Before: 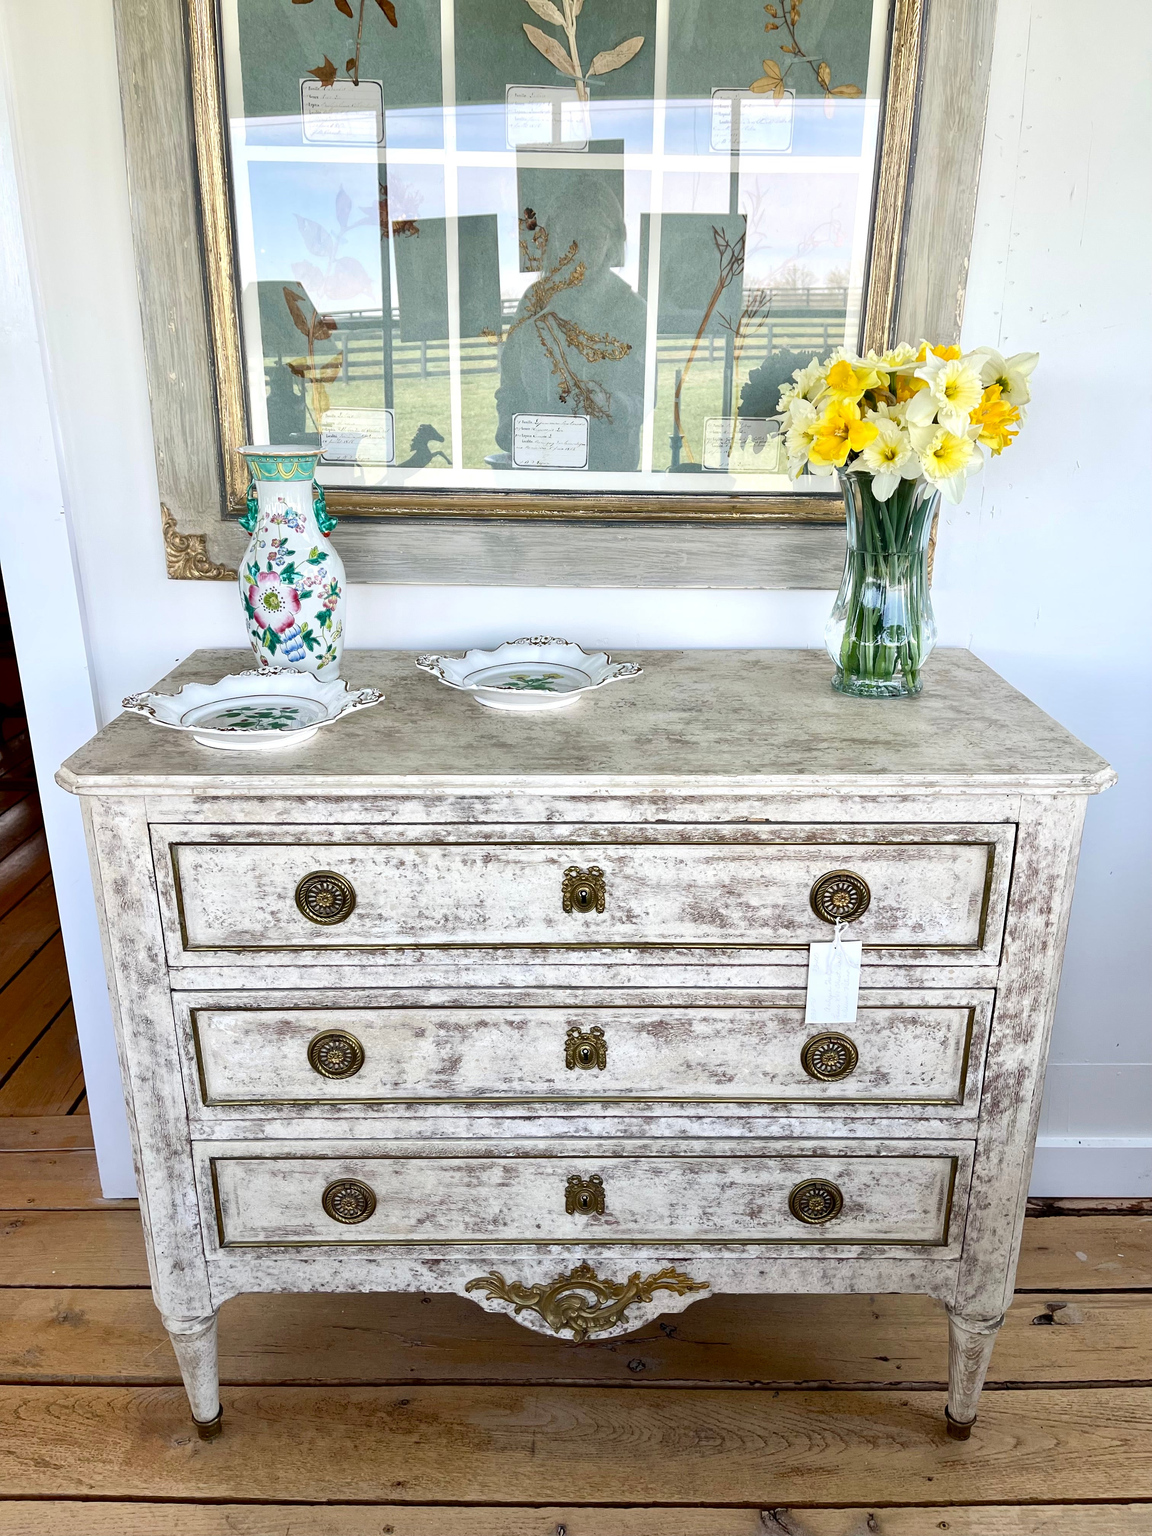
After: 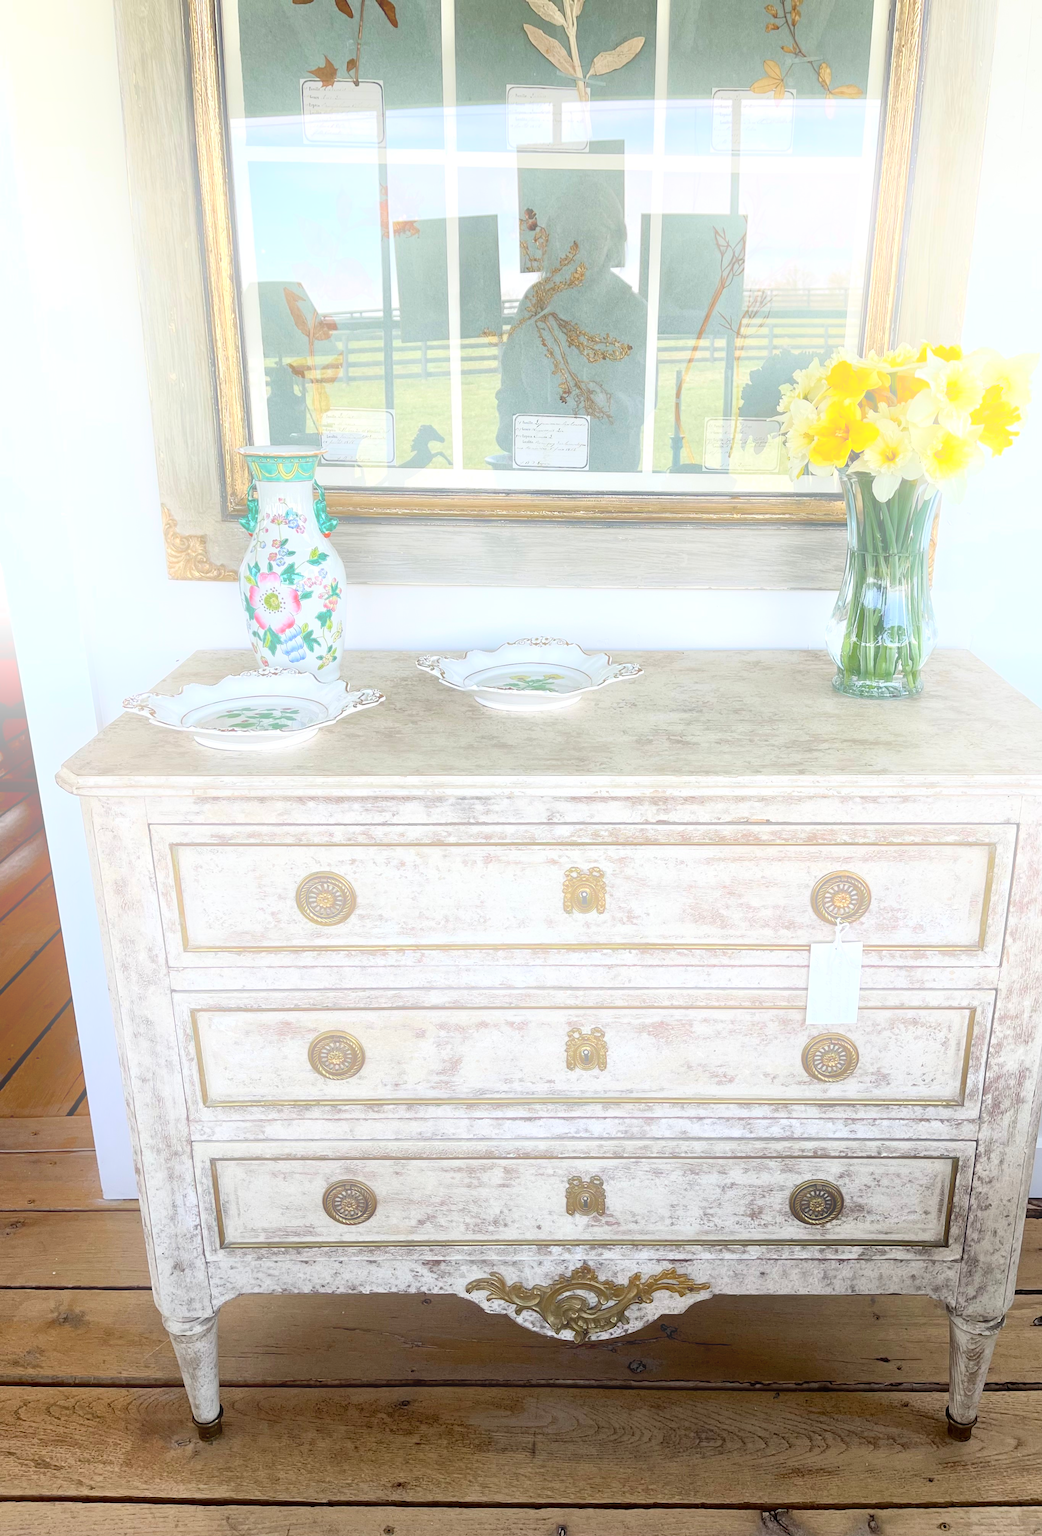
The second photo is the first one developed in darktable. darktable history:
bloom: size 40%
white balance: emerald 1
crop: right 9.509%, bottom 0.031%
